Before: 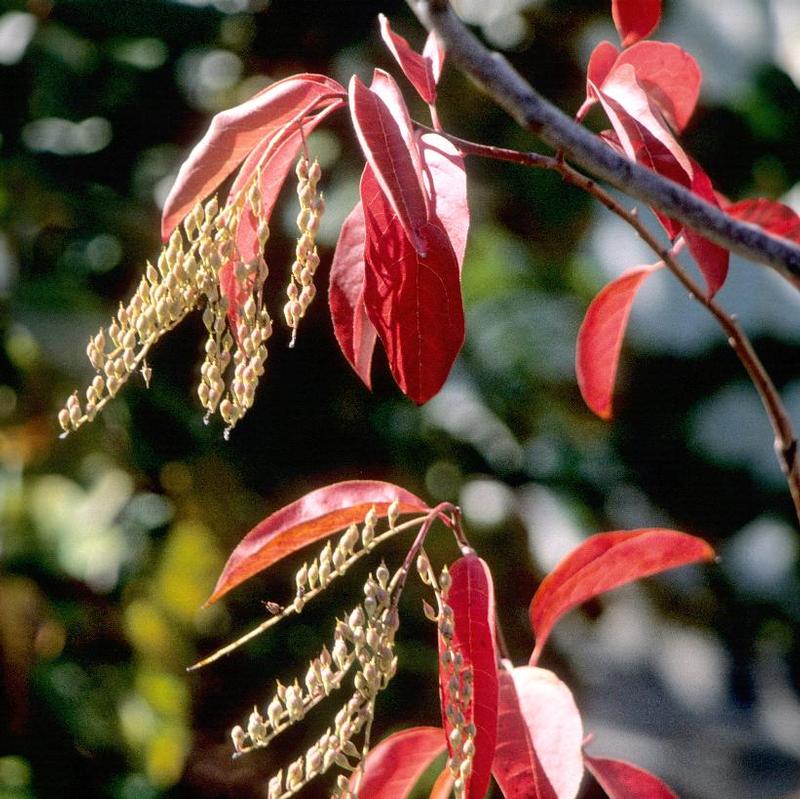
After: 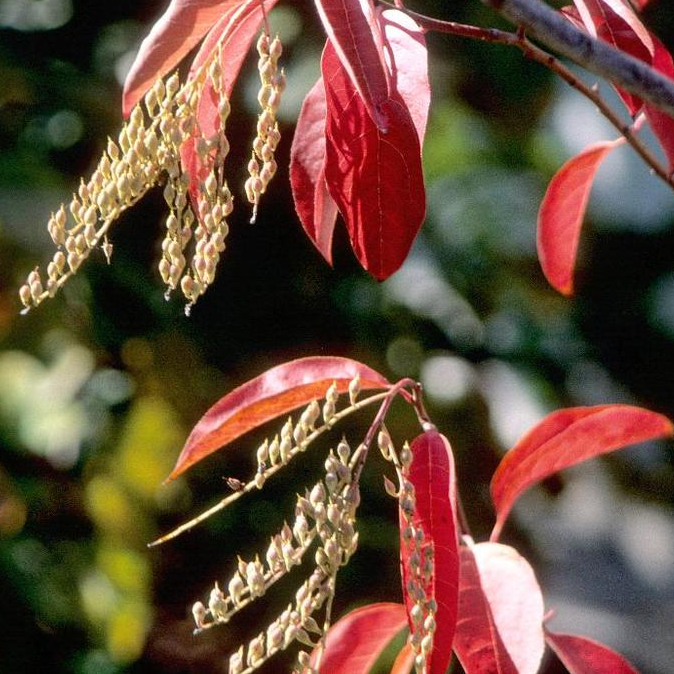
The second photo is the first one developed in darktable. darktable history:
crop and rotate: left 4.958%, top 15.548%, right 10.691%
